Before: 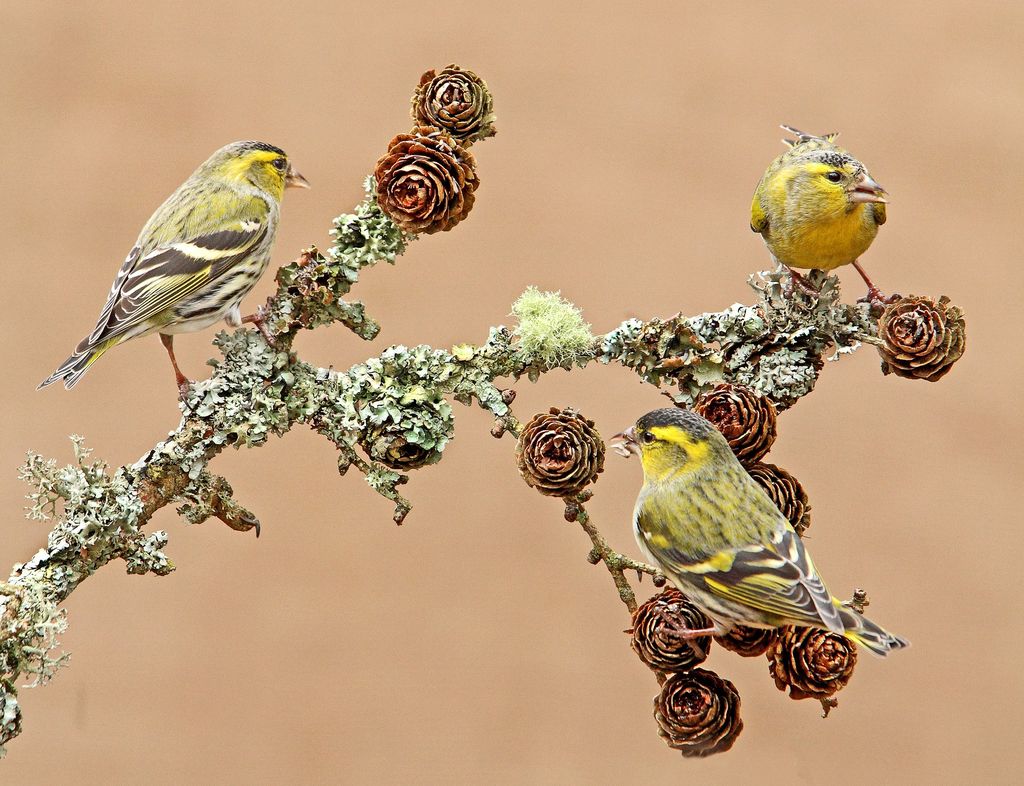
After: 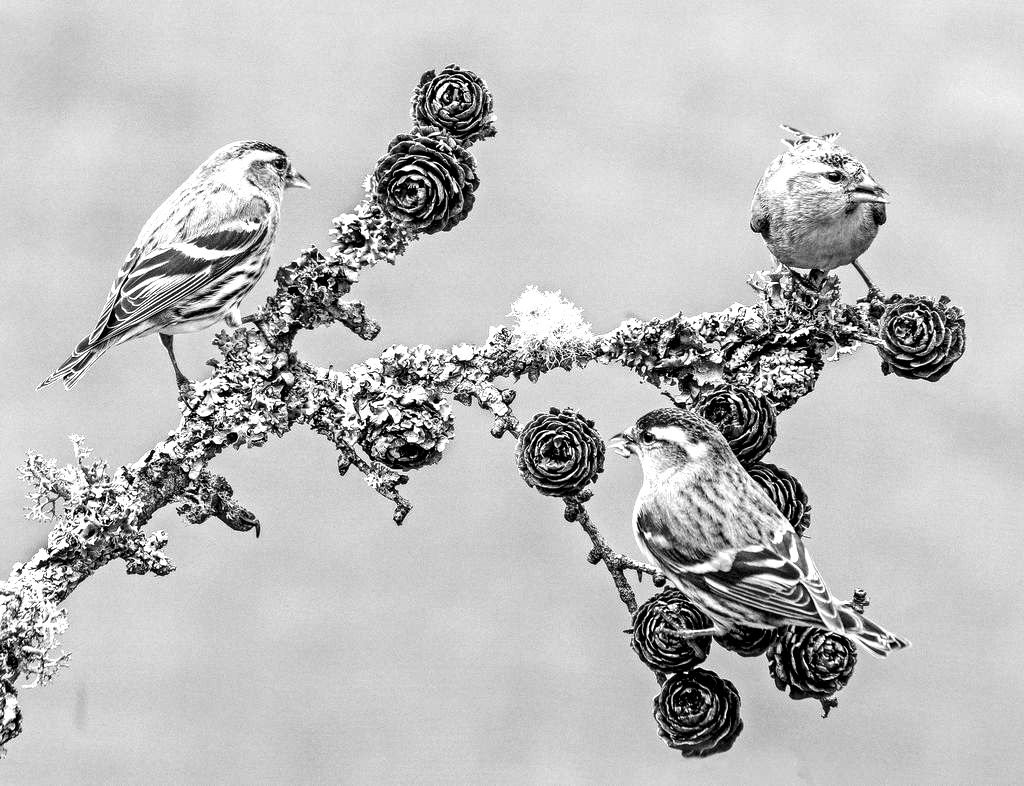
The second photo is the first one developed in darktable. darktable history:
tone equalizer: -8 EV -0.75 EV, -7 EV -0.7 EV, -6 EV -0.6 EV, -5 EV -0.4 EV, -3 EV 0.4 EV, -2 EV 0.6 EV, -1 EV 0.7 EV, +0 EV 0.75 EV, edges refinement/feathering 500, mask exposure compensation -1.57 EV, preserve details no
local contrast: highlights 60%, shadows 60%, detail 160%
monochrome: on, module defaults
